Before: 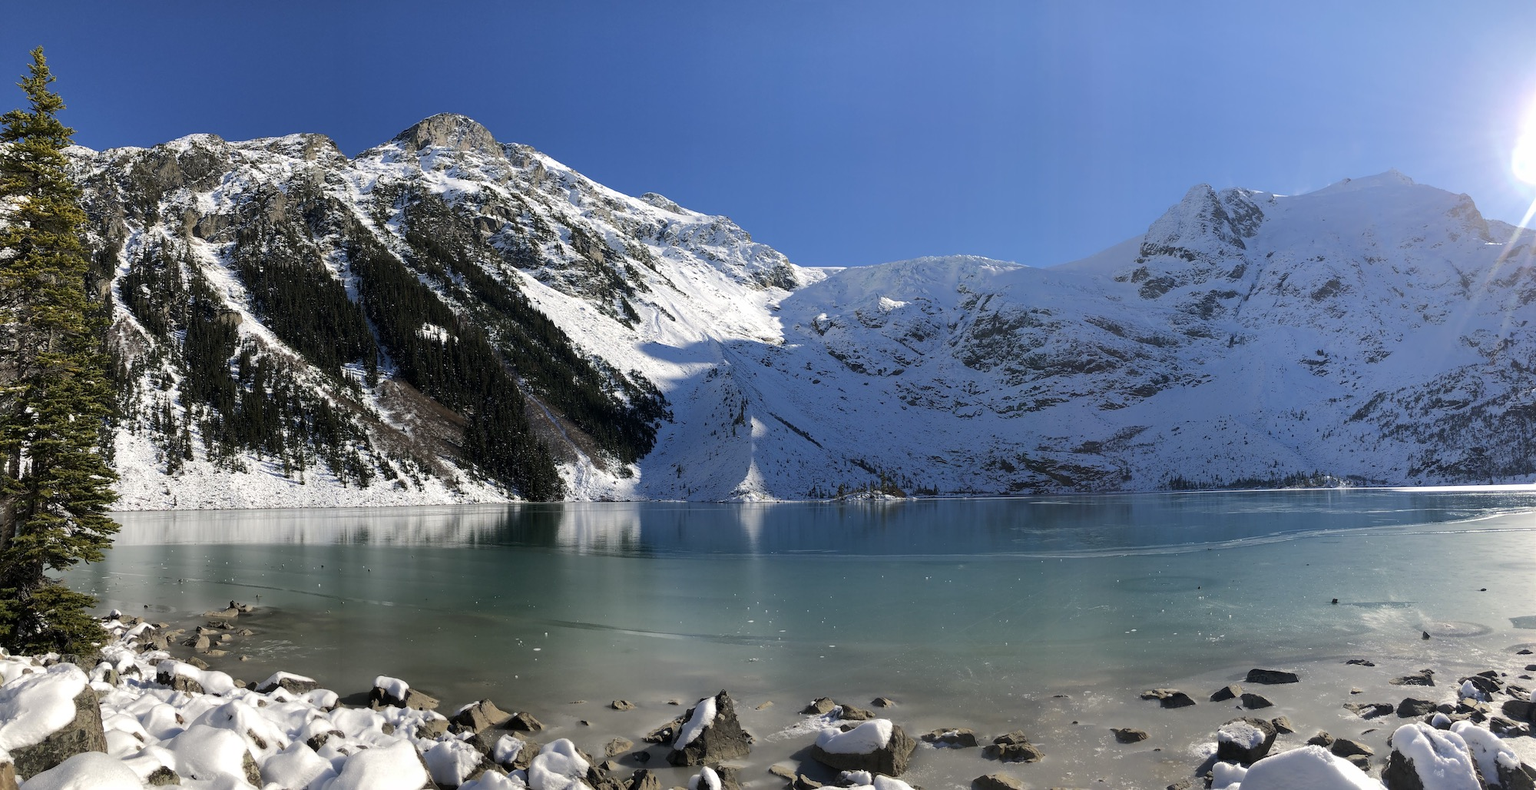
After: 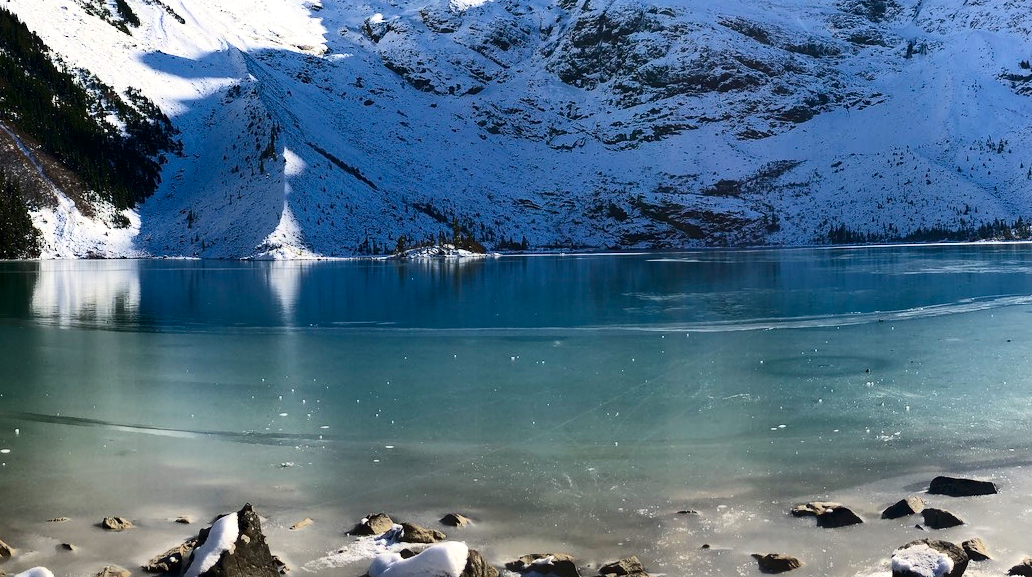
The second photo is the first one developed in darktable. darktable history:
exposure: exposure 0.132 EV, compensate highlight preservation false
shadows and highlights: shadows 60.12, soften with gaussian
contrast brightness saturation: contrast 0.403, brightness 0.045, saturation 0.258
crop: left 34.726%, top 38.386%, right 13.668%, bottom 5.42%
